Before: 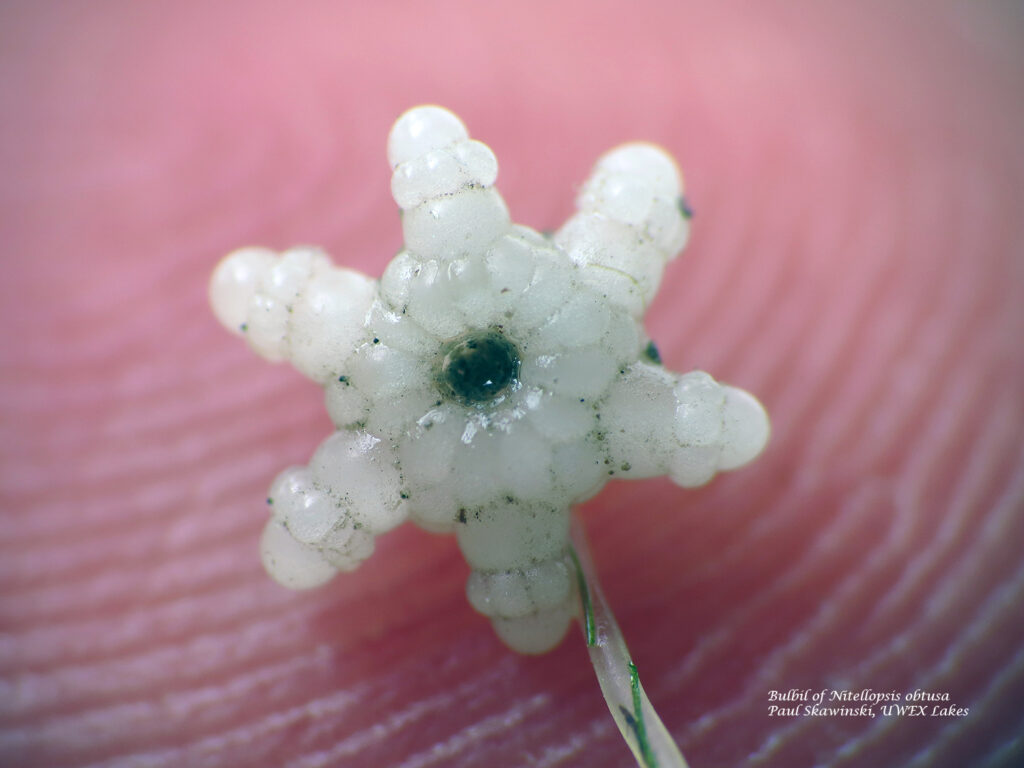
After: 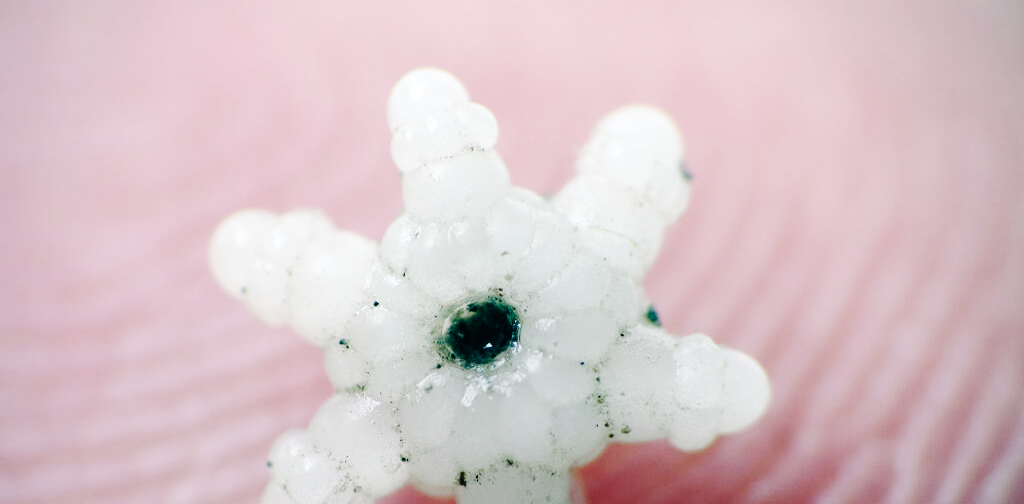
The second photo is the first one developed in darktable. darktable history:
crop and rotate: top 4.848%, bottom 29.503%
contrast brightness saturation: contrast 0.1, saturation -0.36
base curve: curves: ch0 [(0, 0) (0.036, 0.01) (0.123, 0.254) (0.258, 0.504) (0.507, 0.748) (1, 1)], preserve colors none
